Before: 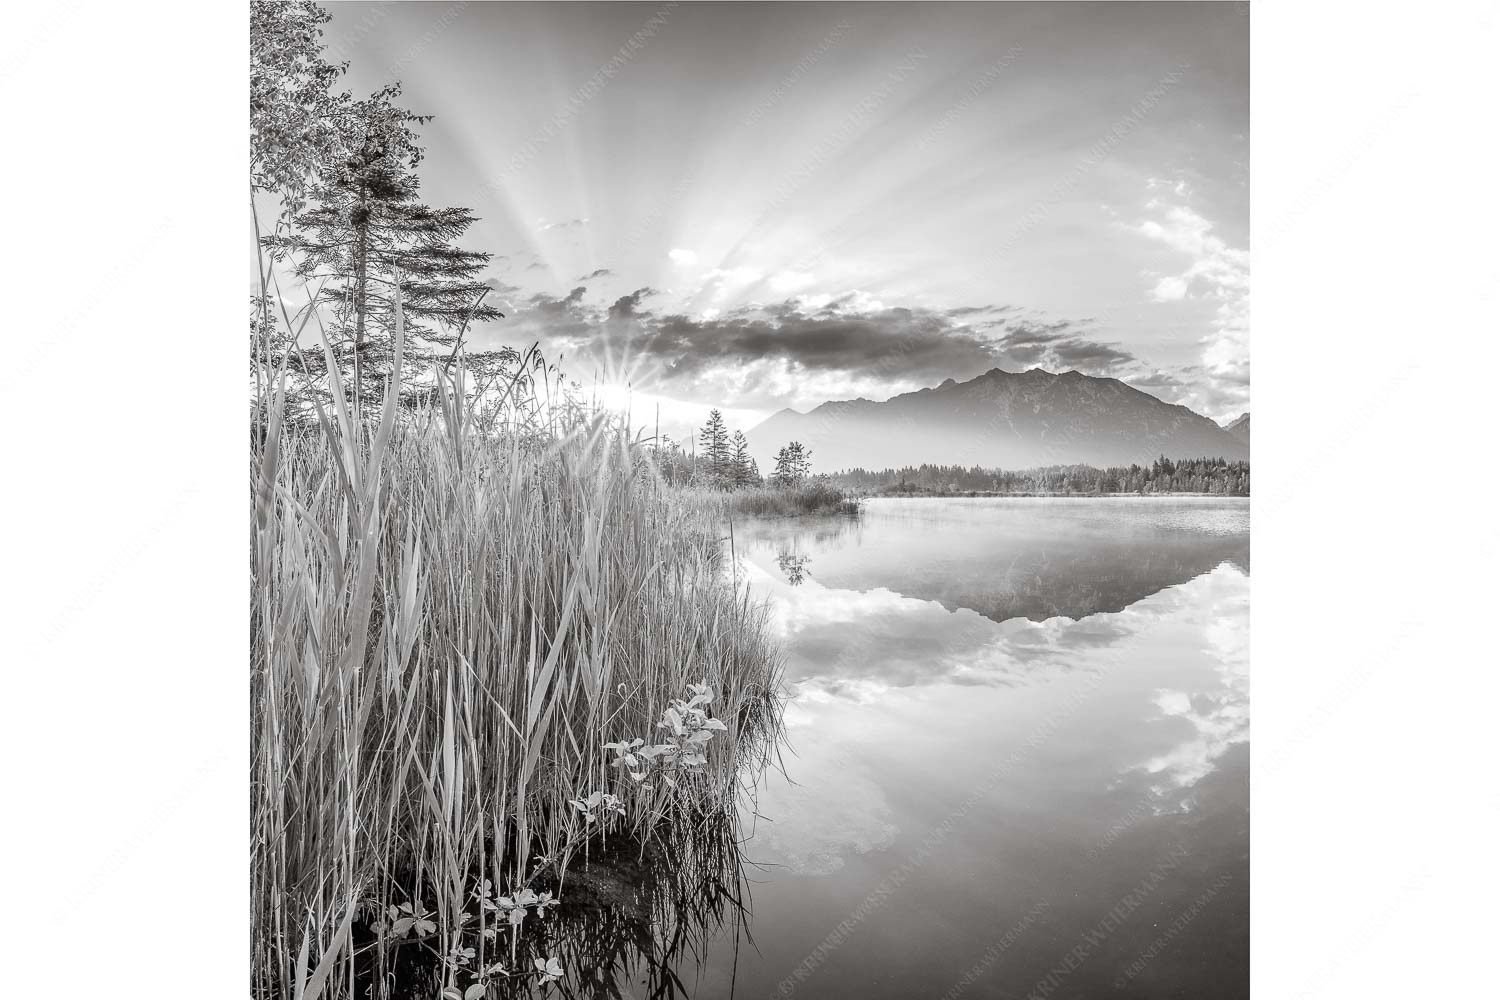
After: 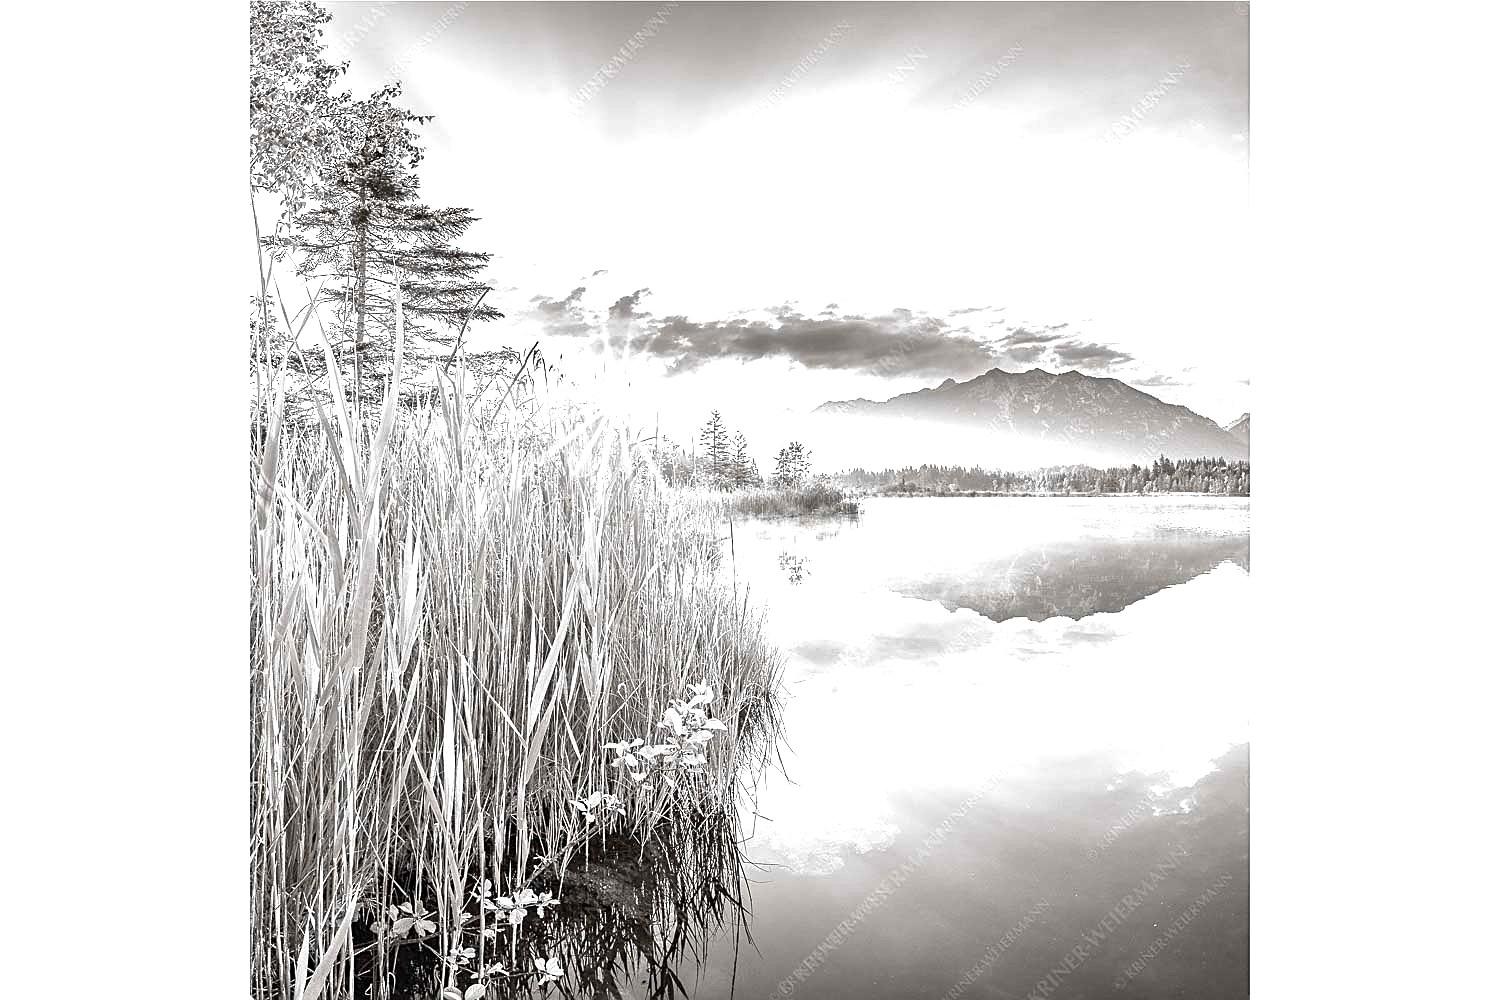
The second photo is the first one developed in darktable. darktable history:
exposure: black level correction 0, exposure 1.1 EV, compensate exposure bias true, compensate highlight preservation false
sharpen: on, module defaults
shadows and highlights: shadows 25, highlights -25
